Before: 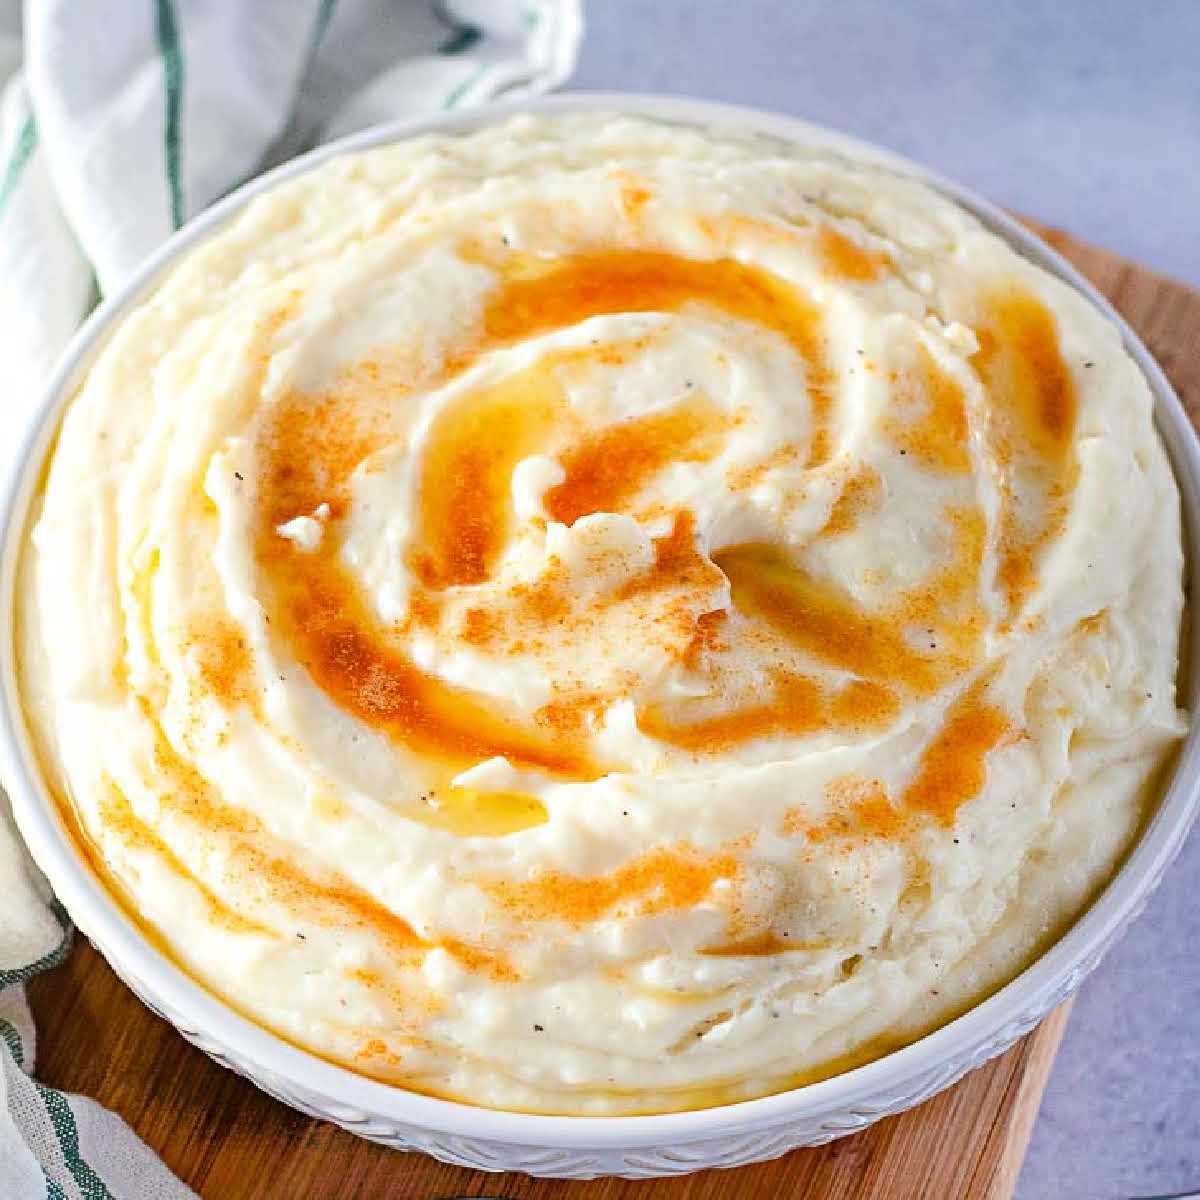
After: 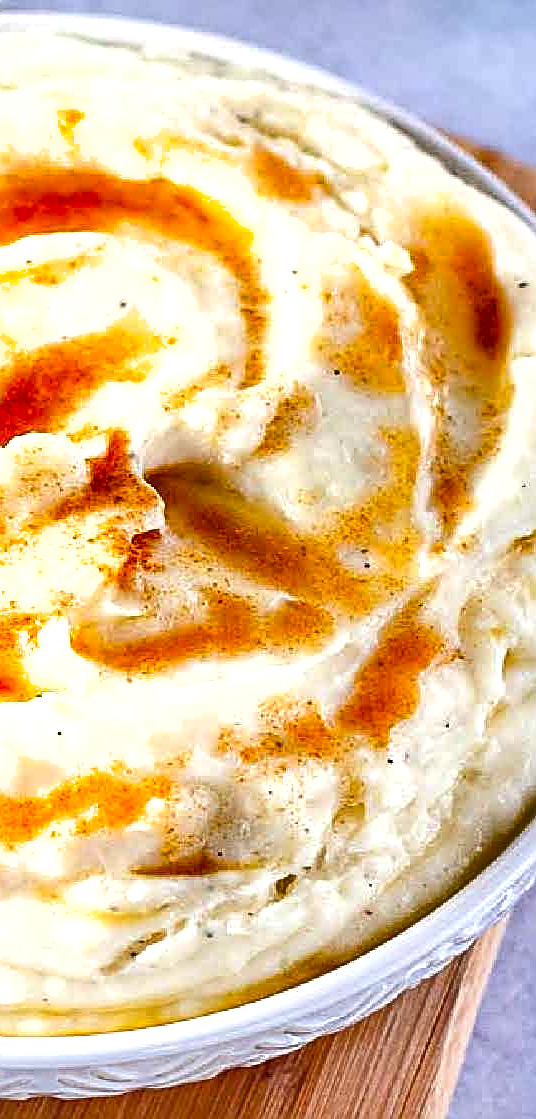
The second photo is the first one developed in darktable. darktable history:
sharpen: on, module defaults
crop: left 47.193%, top 6.683%, right 8.086%
exposure: exposure 0.605 EV, compensate highlight preservation false
shadows and highlights: low approximation 0.01, soften with gaussian
